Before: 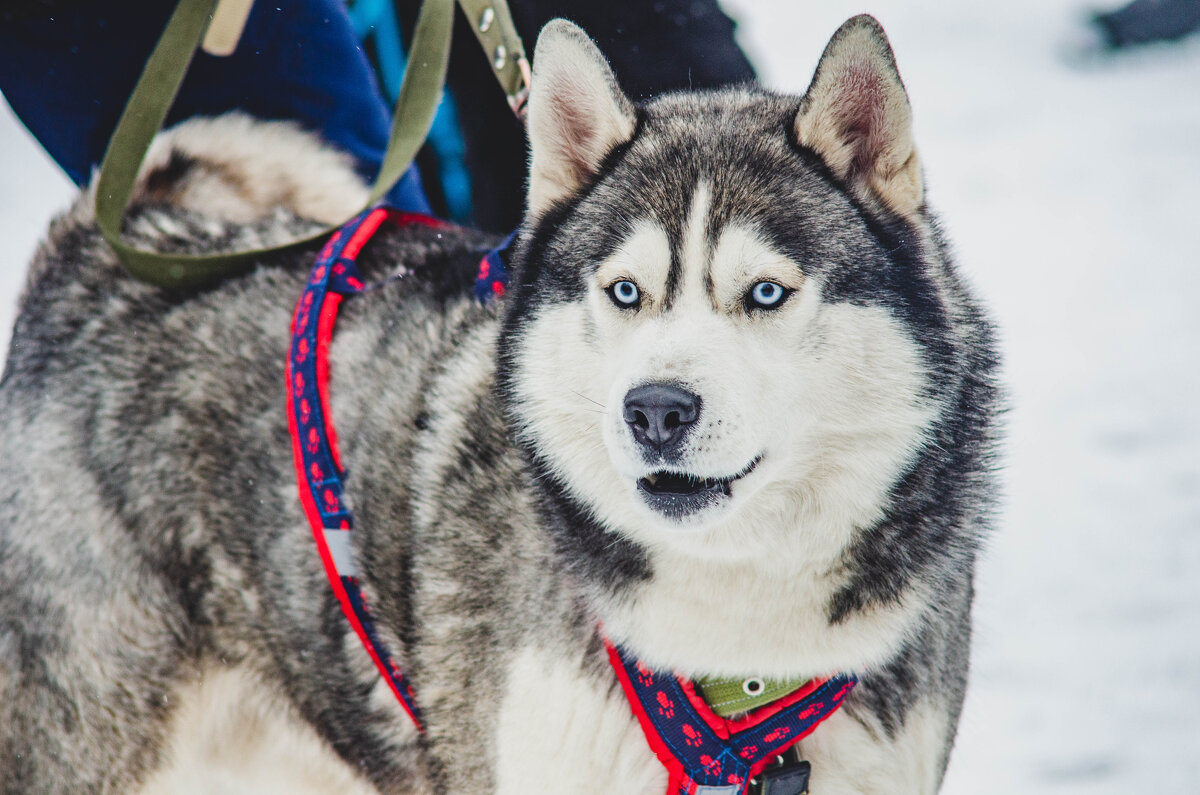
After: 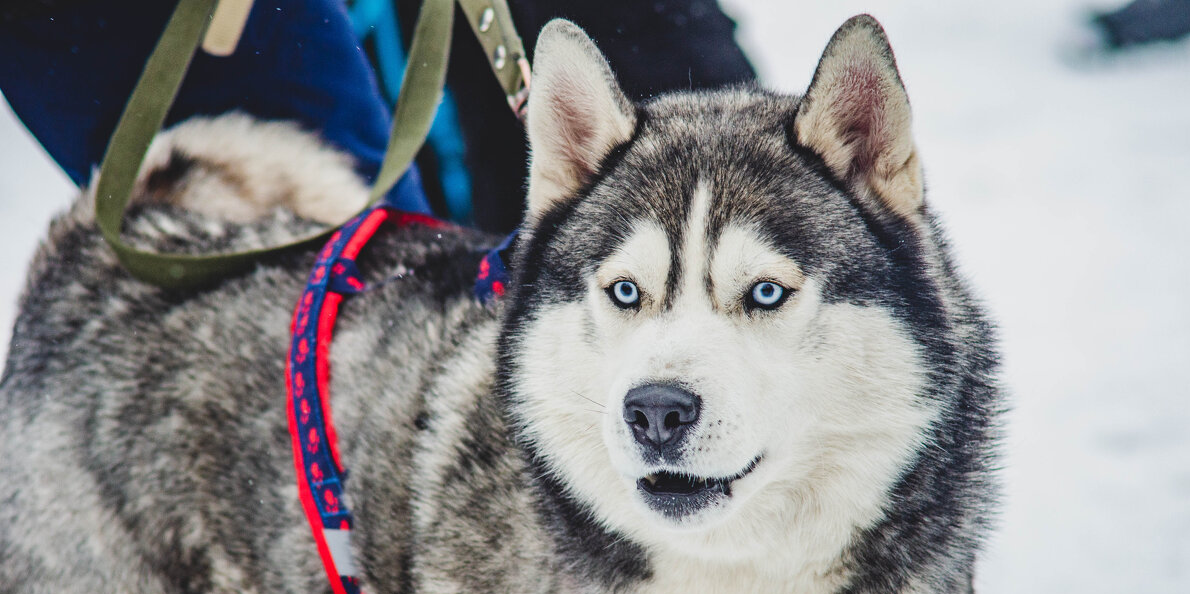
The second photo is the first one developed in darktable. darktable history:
exposure: compensate highlight preservation false
crop: bottom 24.61%
